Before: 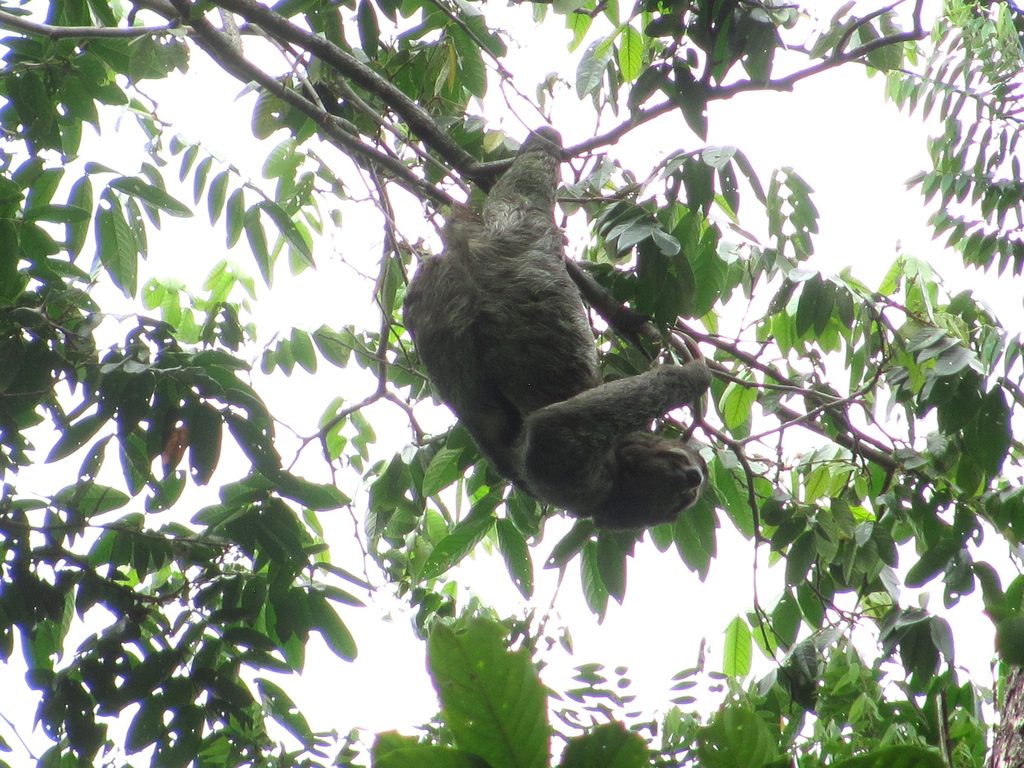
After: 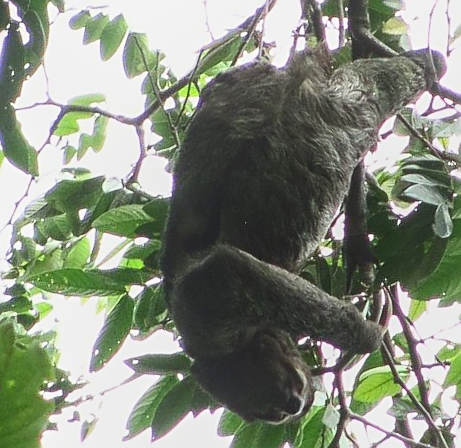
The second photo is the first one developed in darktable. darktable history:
local contrast: highlights 45%, shadows 2%, detail 99%
contrast brightness saturation: contrast 0.288
sharpen: on, module defaults
exposure: black level correction 0, exposure 1.628 EV, compensate exposure bias true, compensate highlight preservation false
crop and rotate: angle -45.81°, top 16.254%, right 0.98%, bottom 11.655%
